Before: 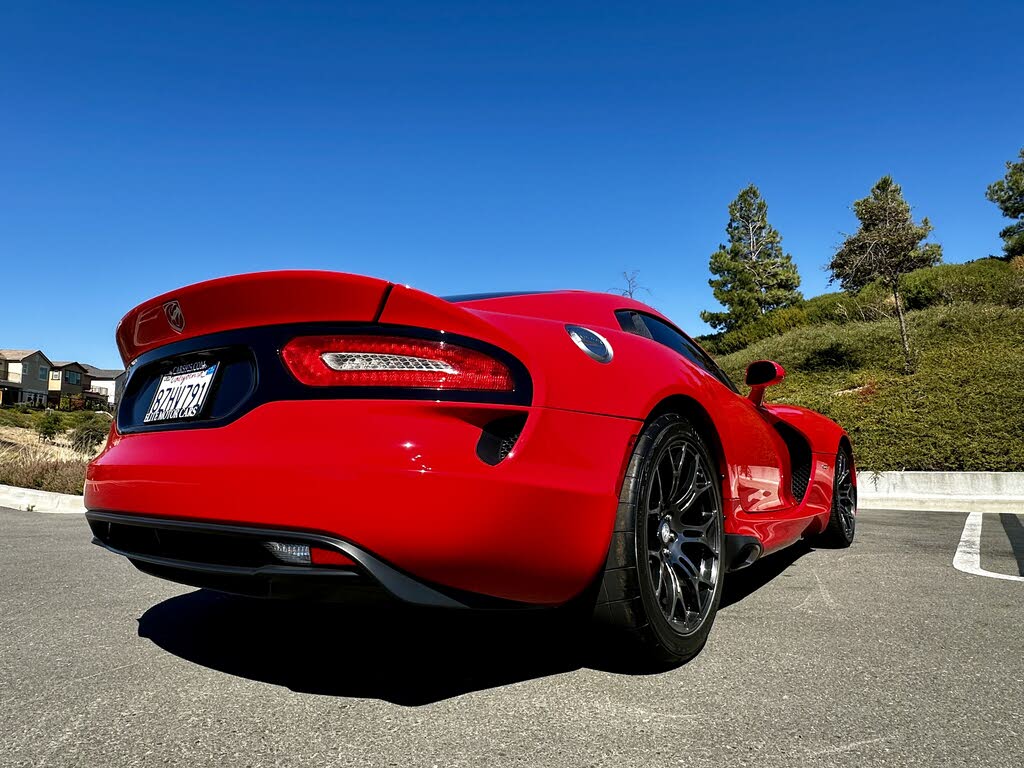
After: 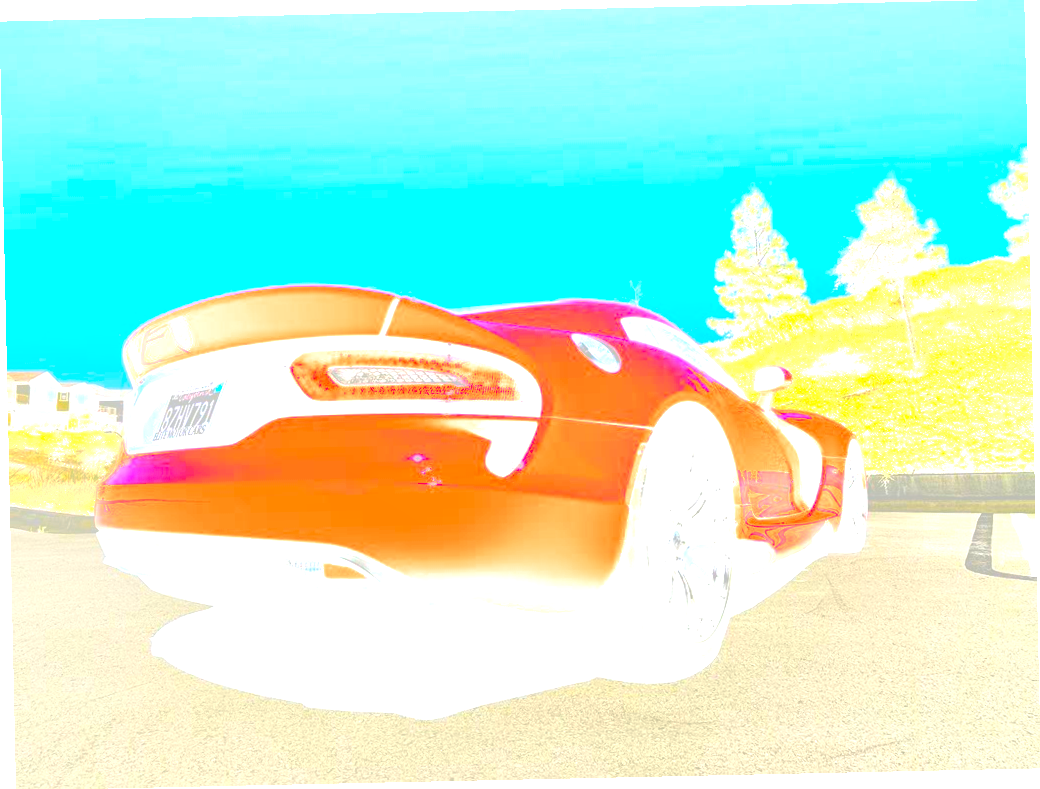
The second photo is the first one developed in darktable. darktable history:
color balance rgb: perceptual saturation grading › global saturation 25%, global vibrance 20%
bloom: size 85%, threshold 5%, strength 85%
rotate and perspective: rotation -1.24°, automatic cropping off
exposure: black level correction 0.005, exposure 2.084 EV, compensate highlight preservation false
